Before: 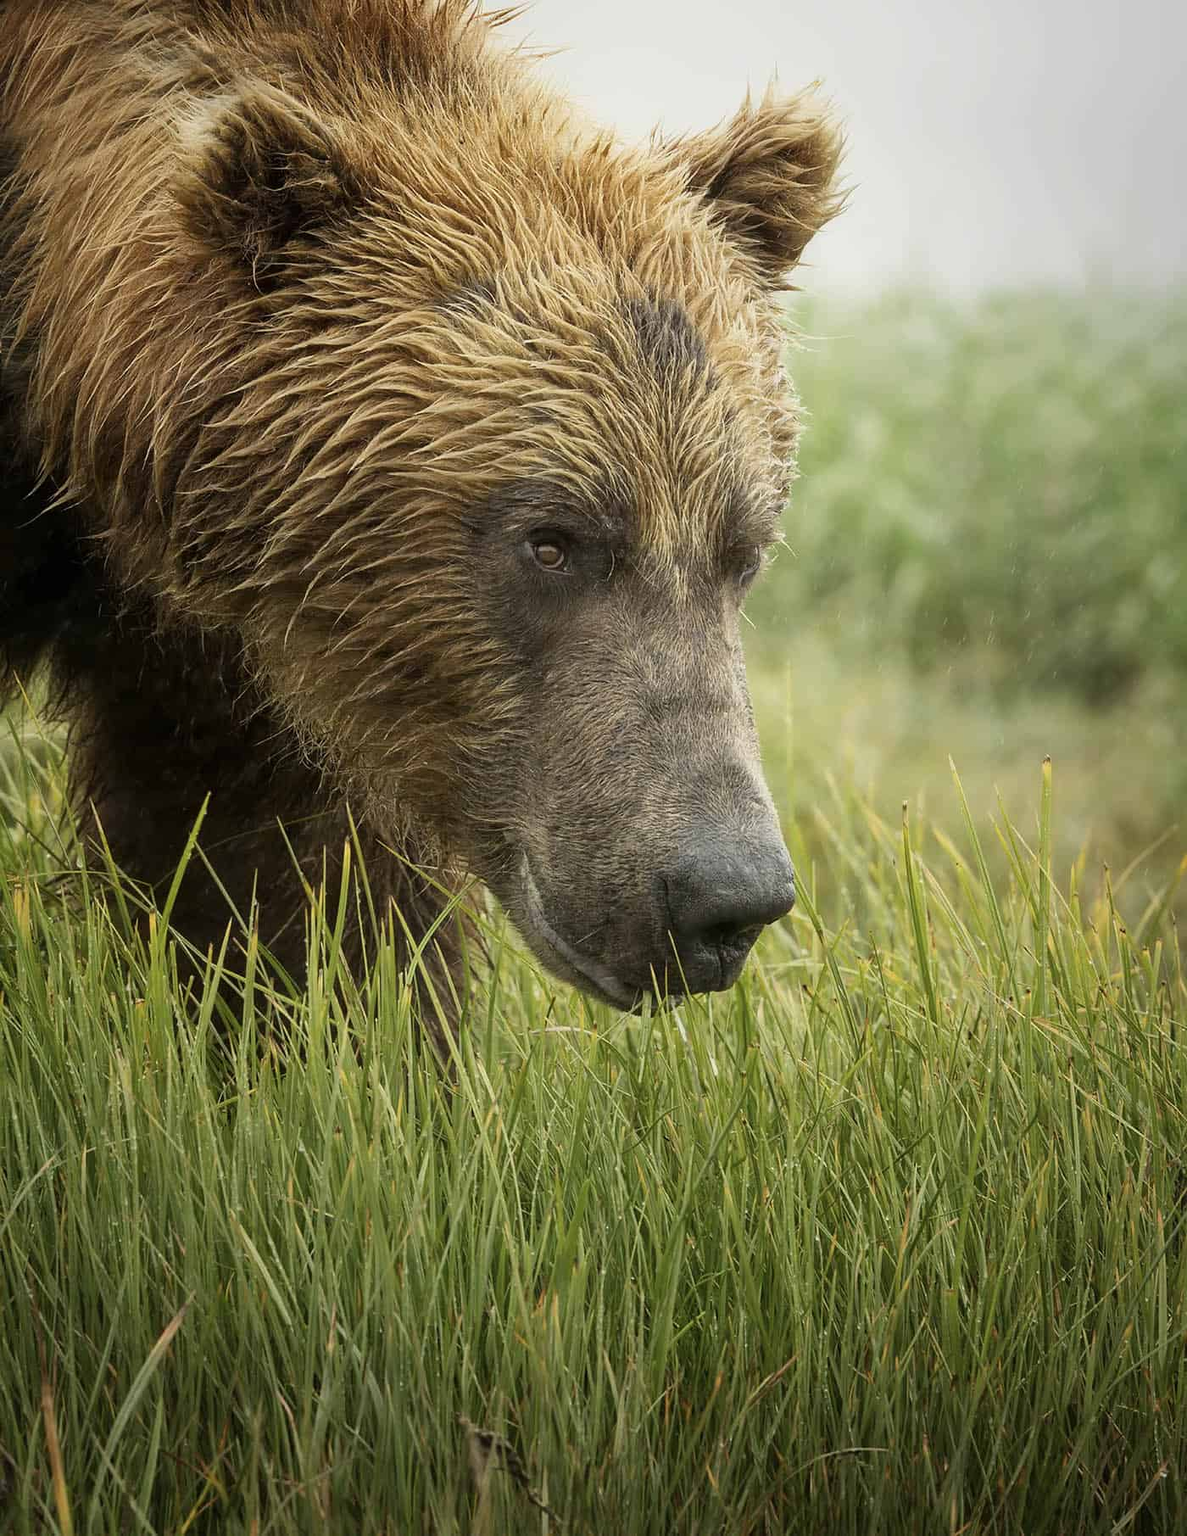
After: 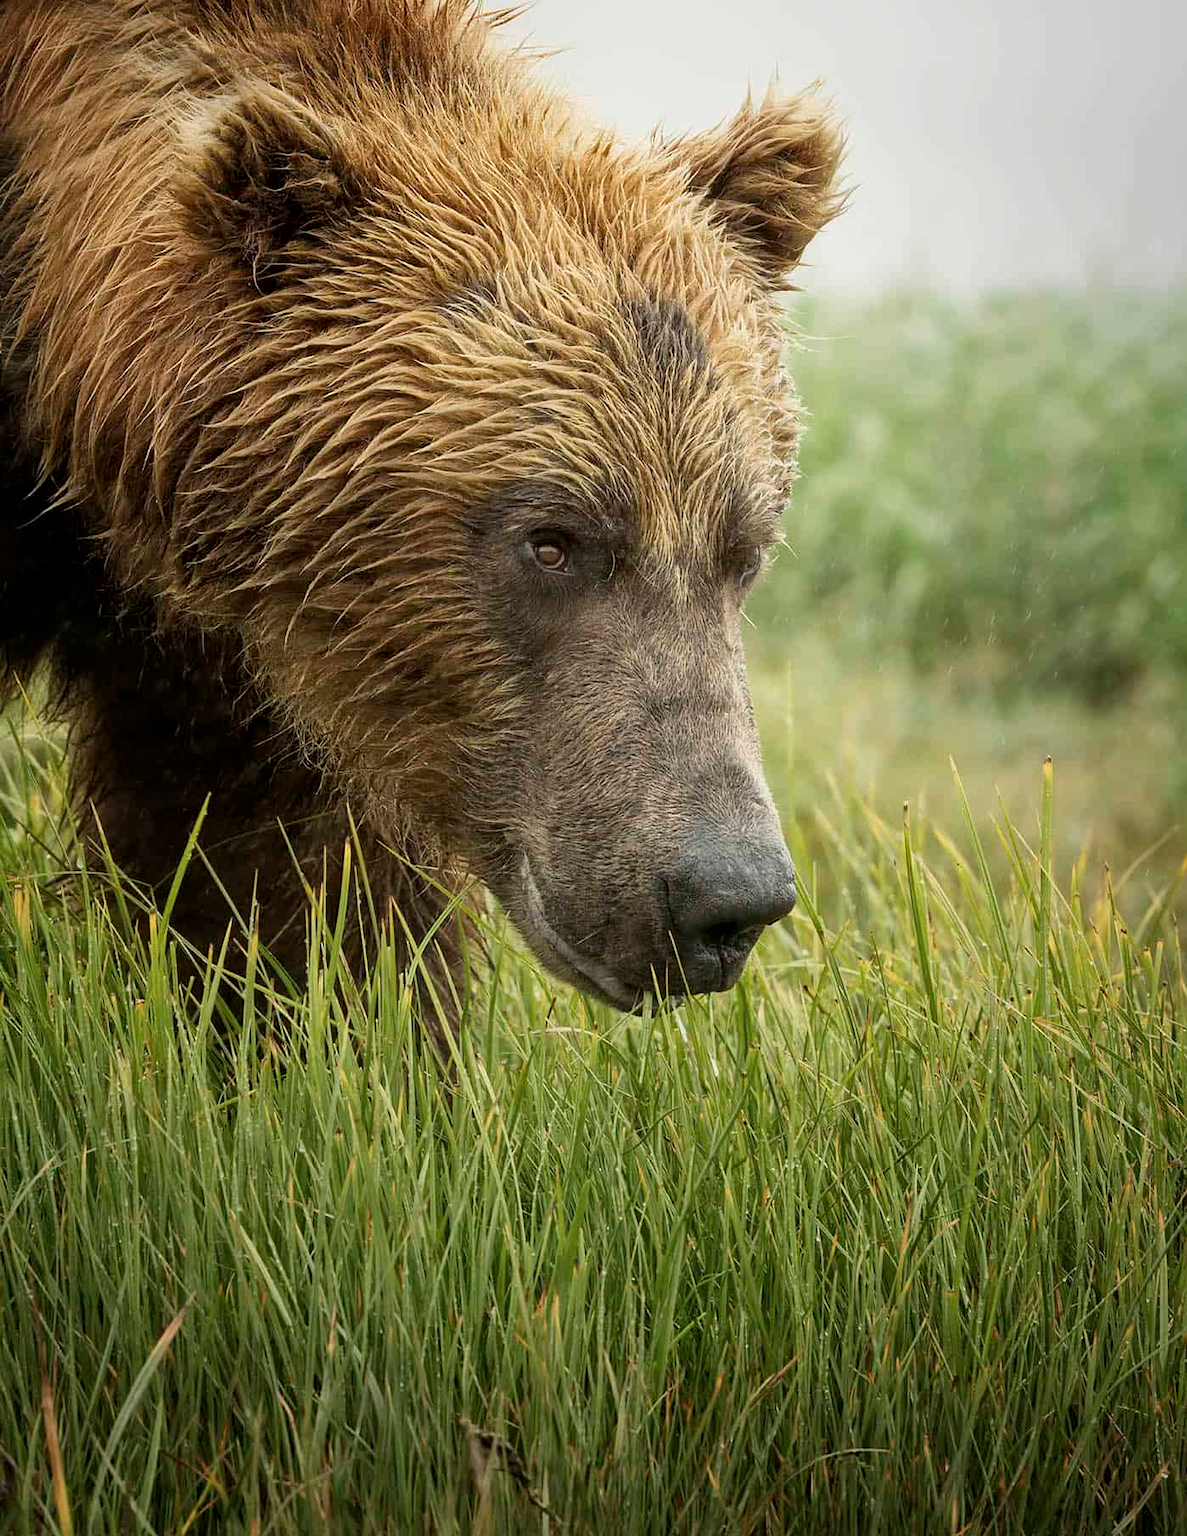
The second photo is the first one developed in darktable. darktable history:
local contrast: mode bilateral grid, contrast 28, coarseness 16, detail 115%, midtone range 0.2
